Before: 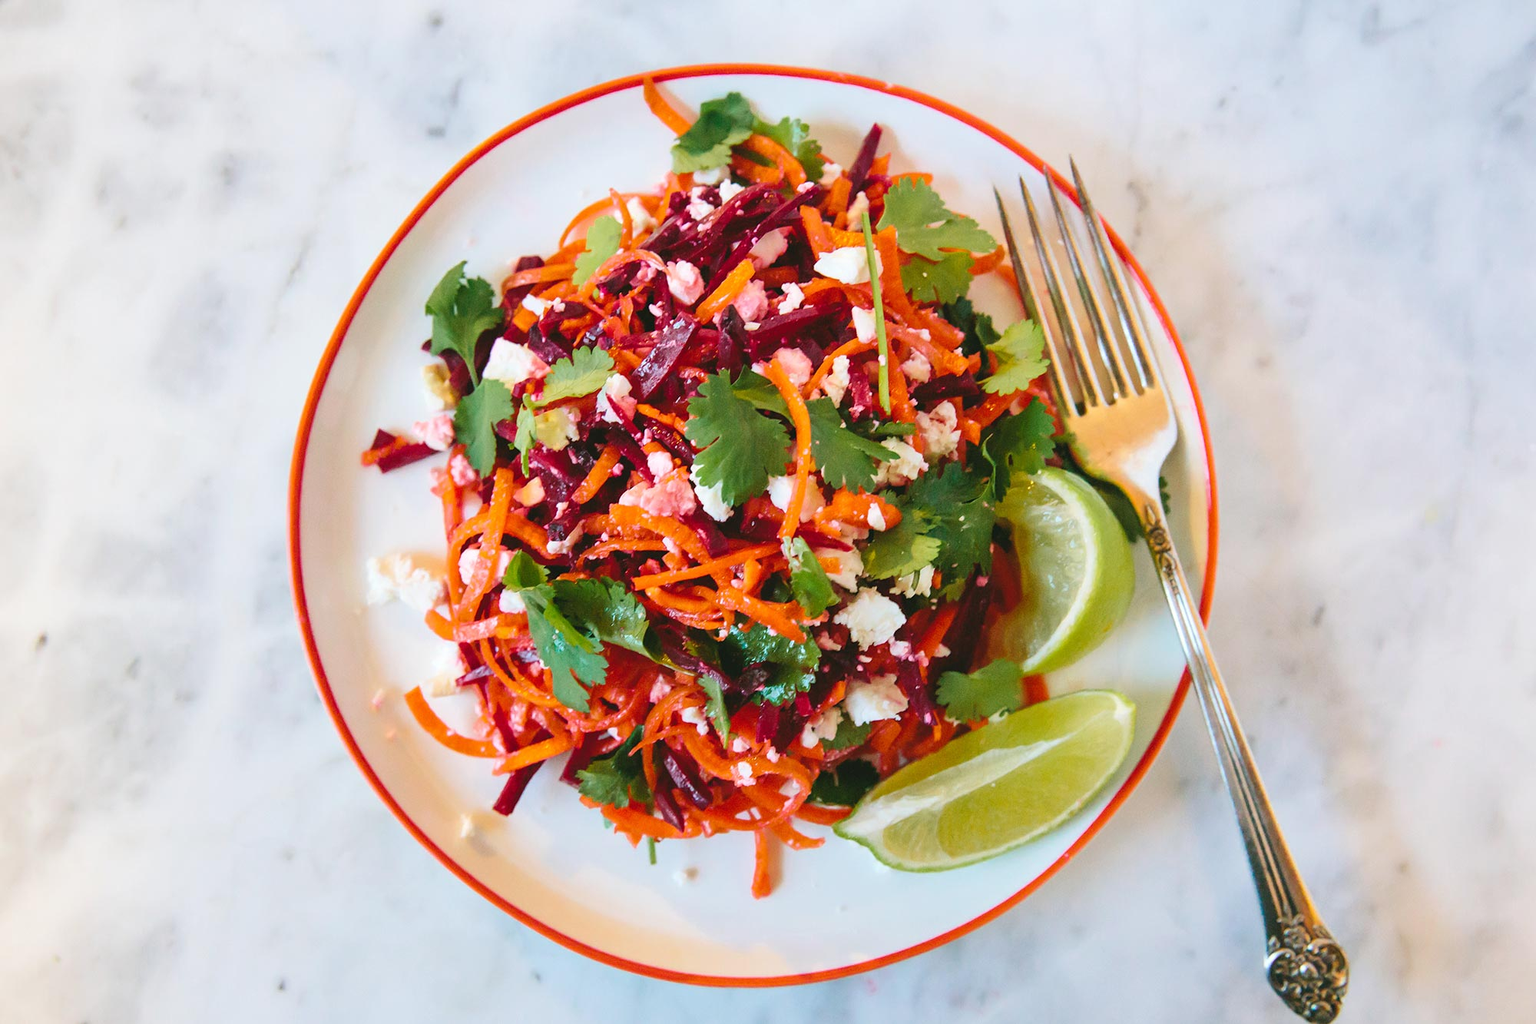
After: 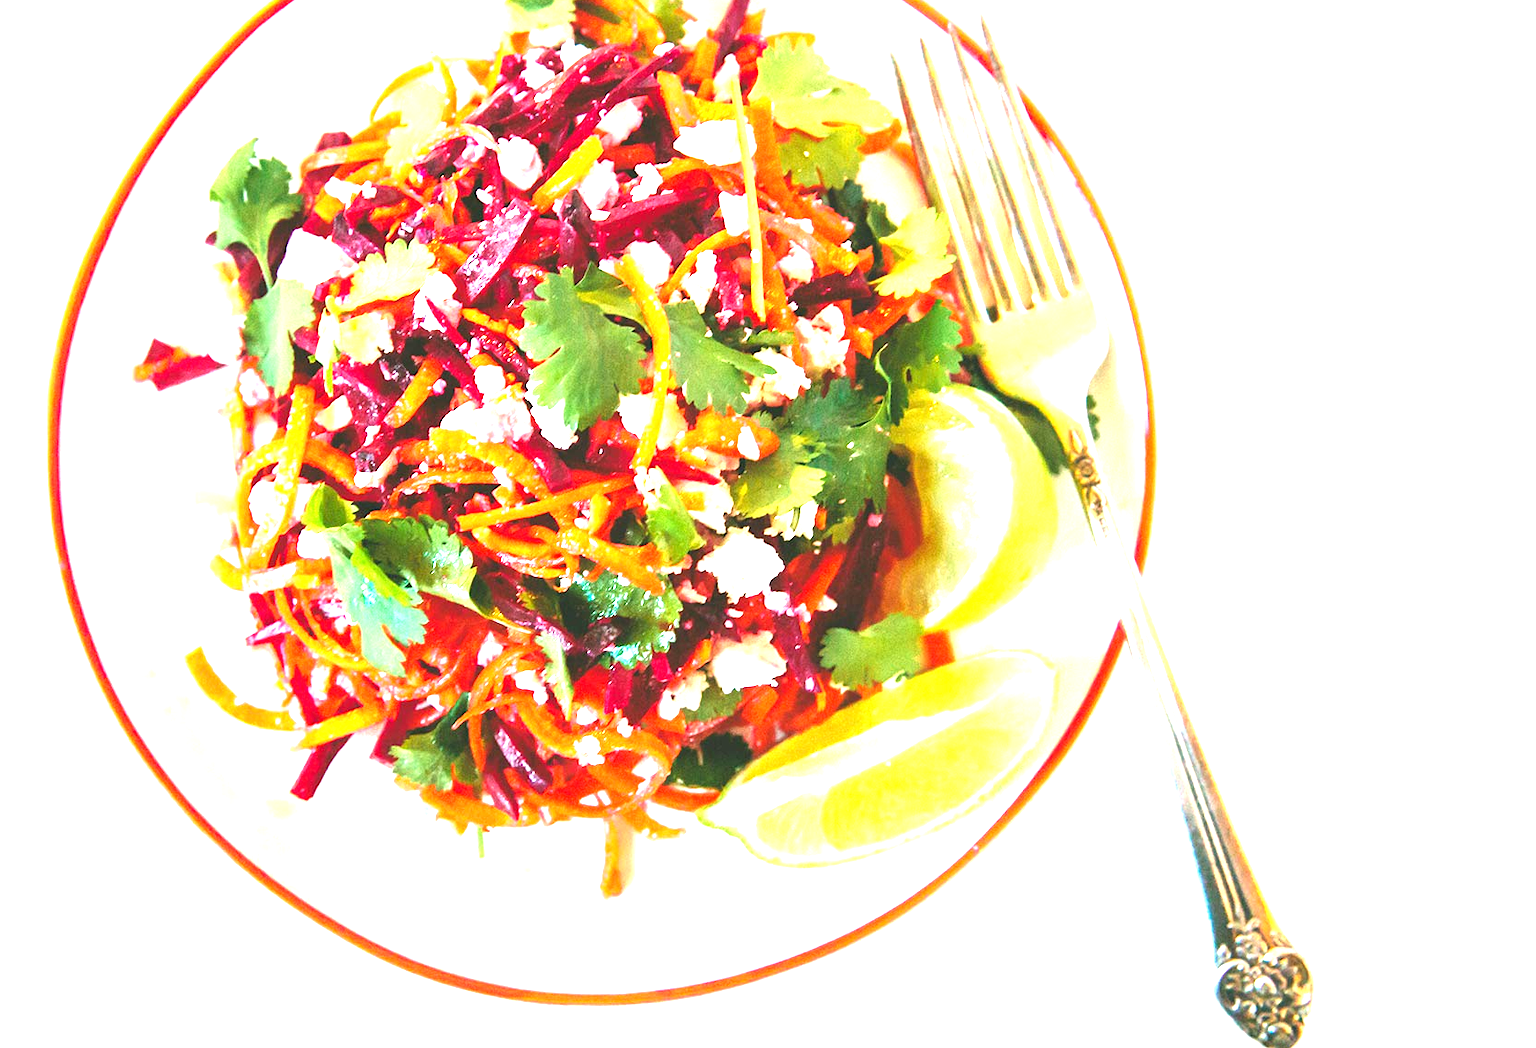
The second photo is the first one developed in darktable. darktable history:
exposure: black level correction 0, exposure 1.932 EV, compensate exposure bias true, compensate highlight preservation false
crop: left 16.322%, top 14.323%
